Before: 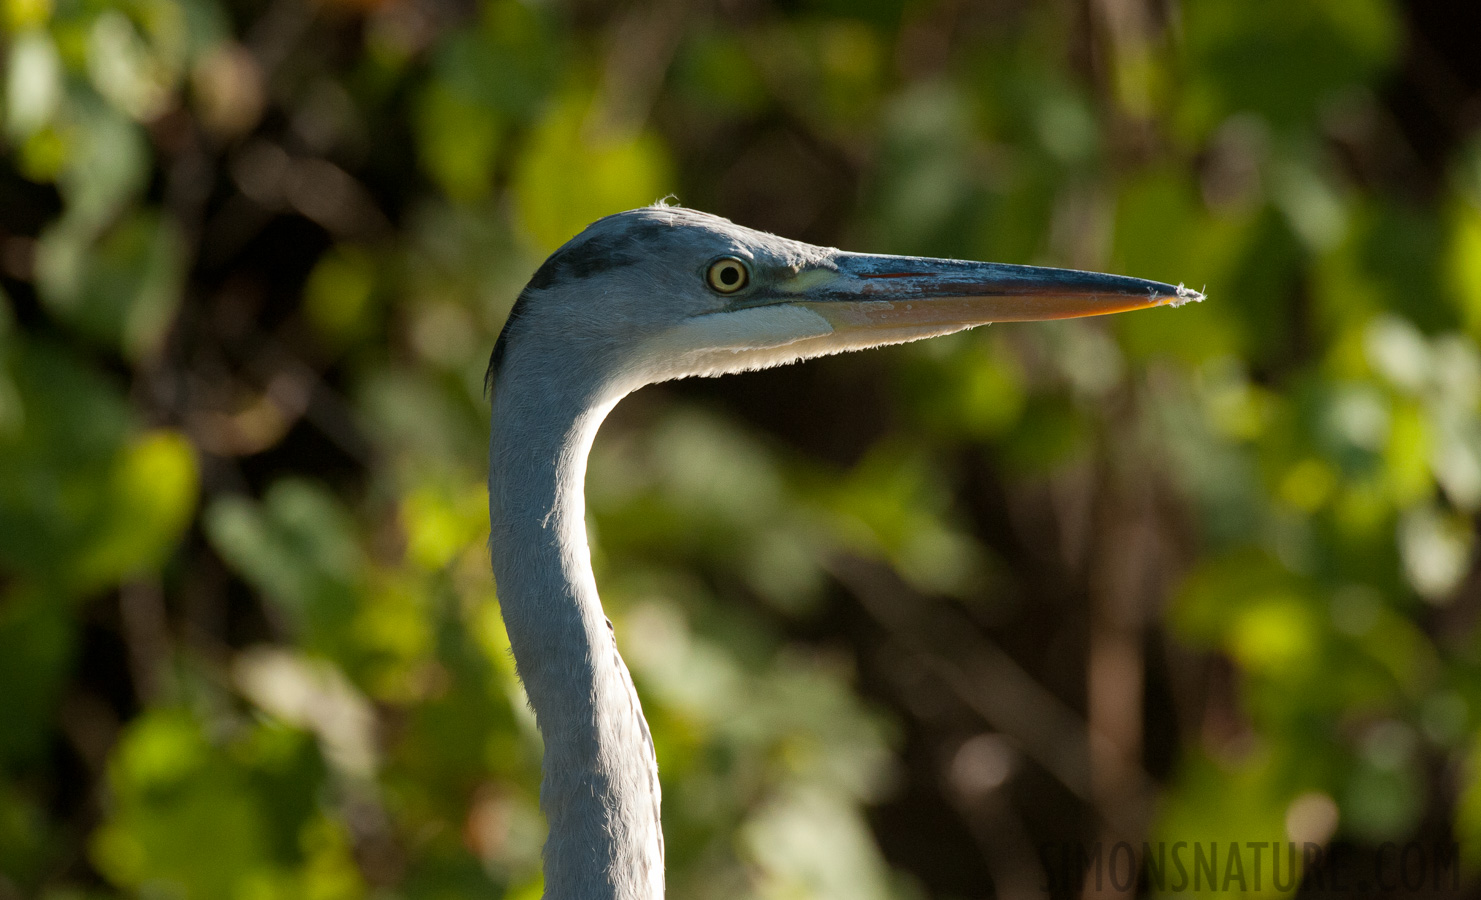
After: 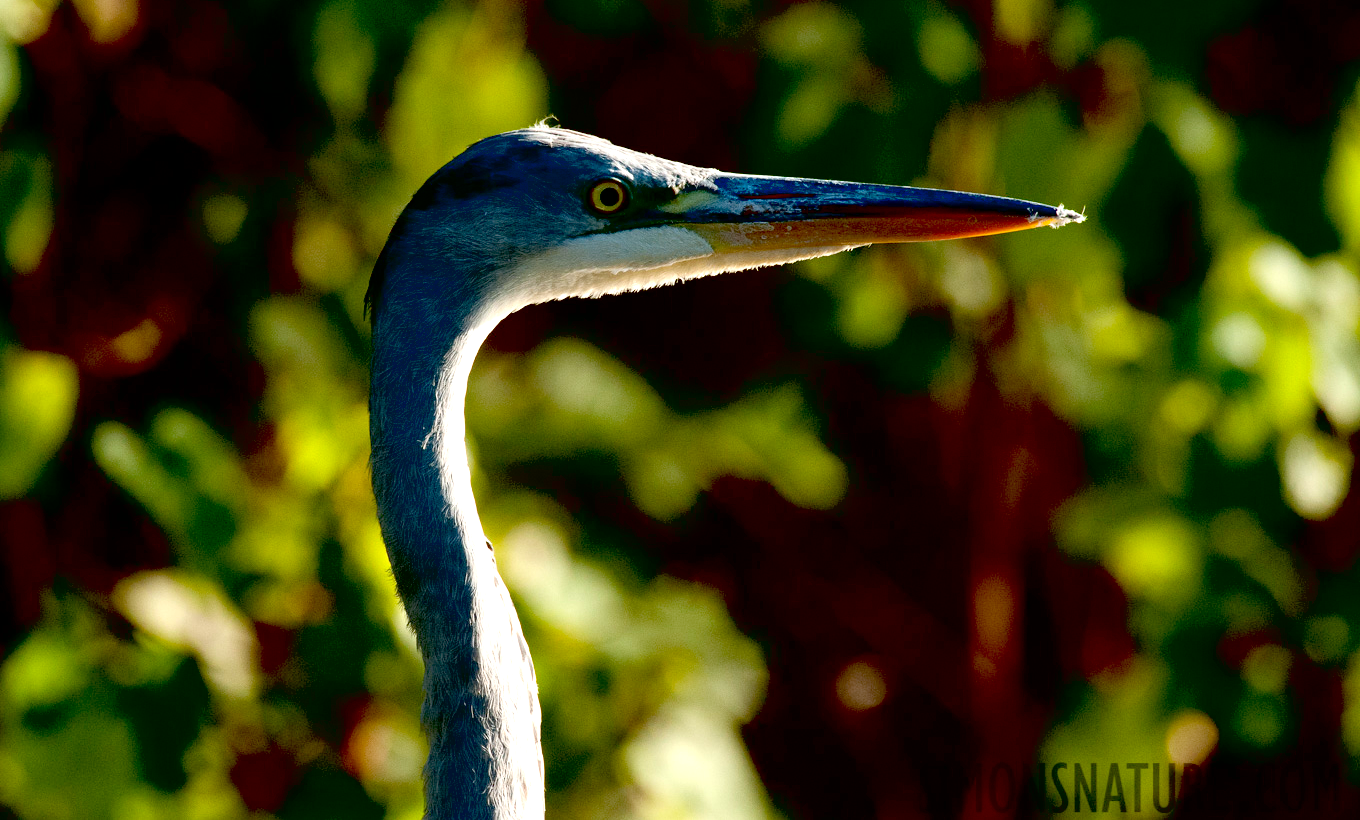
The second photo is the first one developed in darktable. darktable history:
exposure: black level correction 0.056, exposure -0.033 EV, compensate exposure bias true, compensate highlight preservation false
contrast brightness saturation: contrast 0.045
crop and rotate: left 8.114%, top 8.813%
